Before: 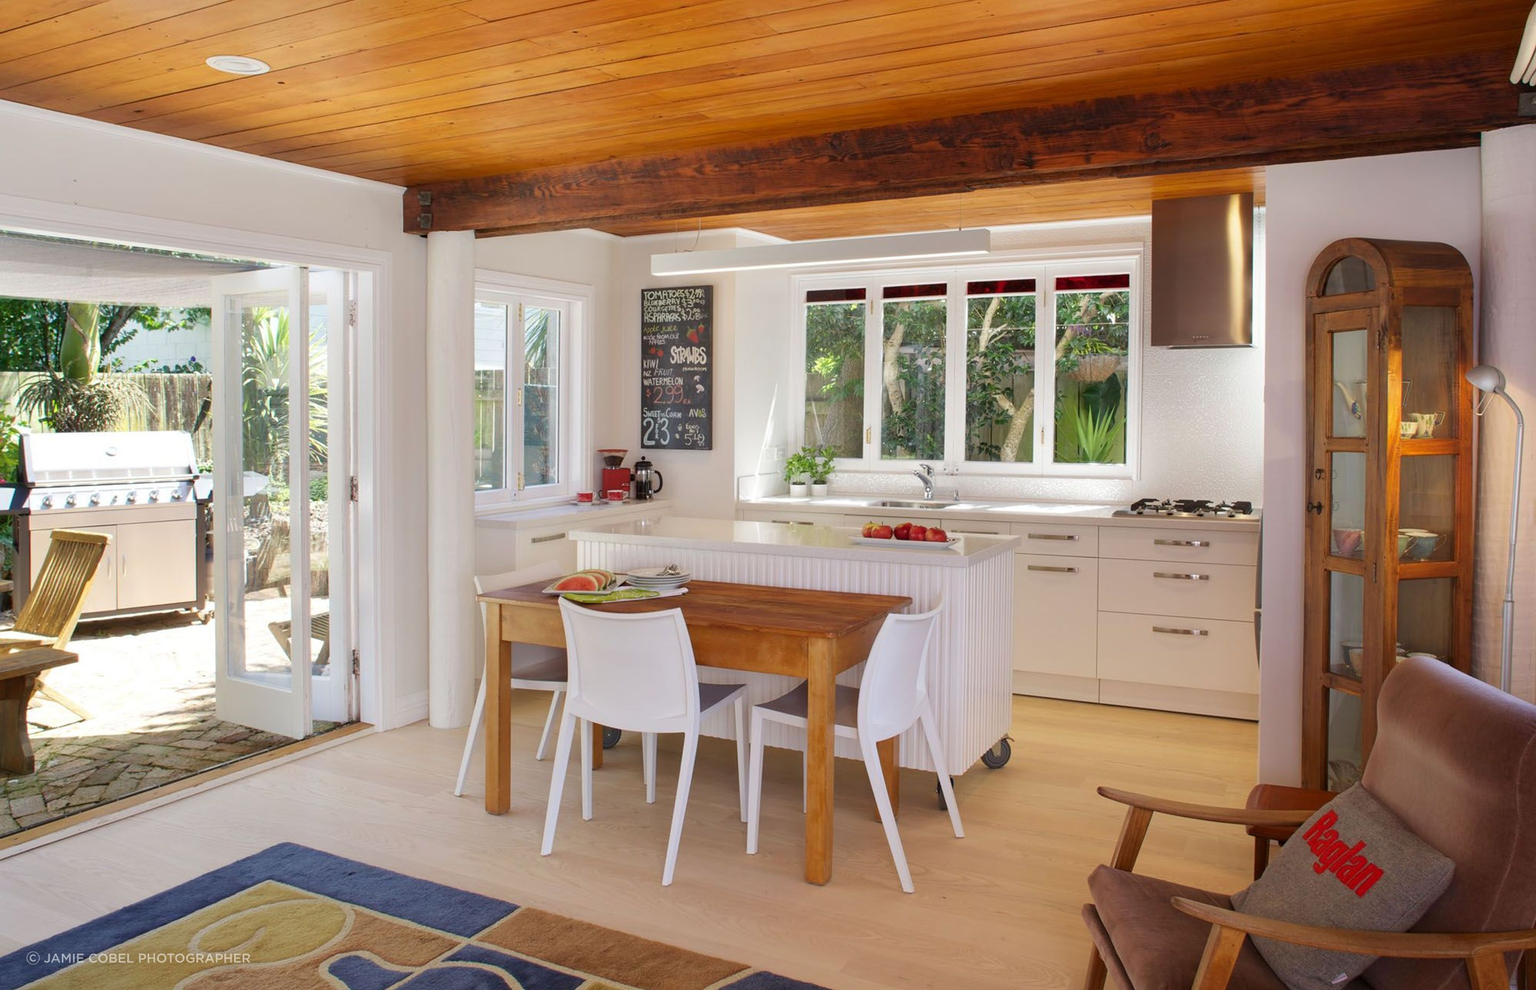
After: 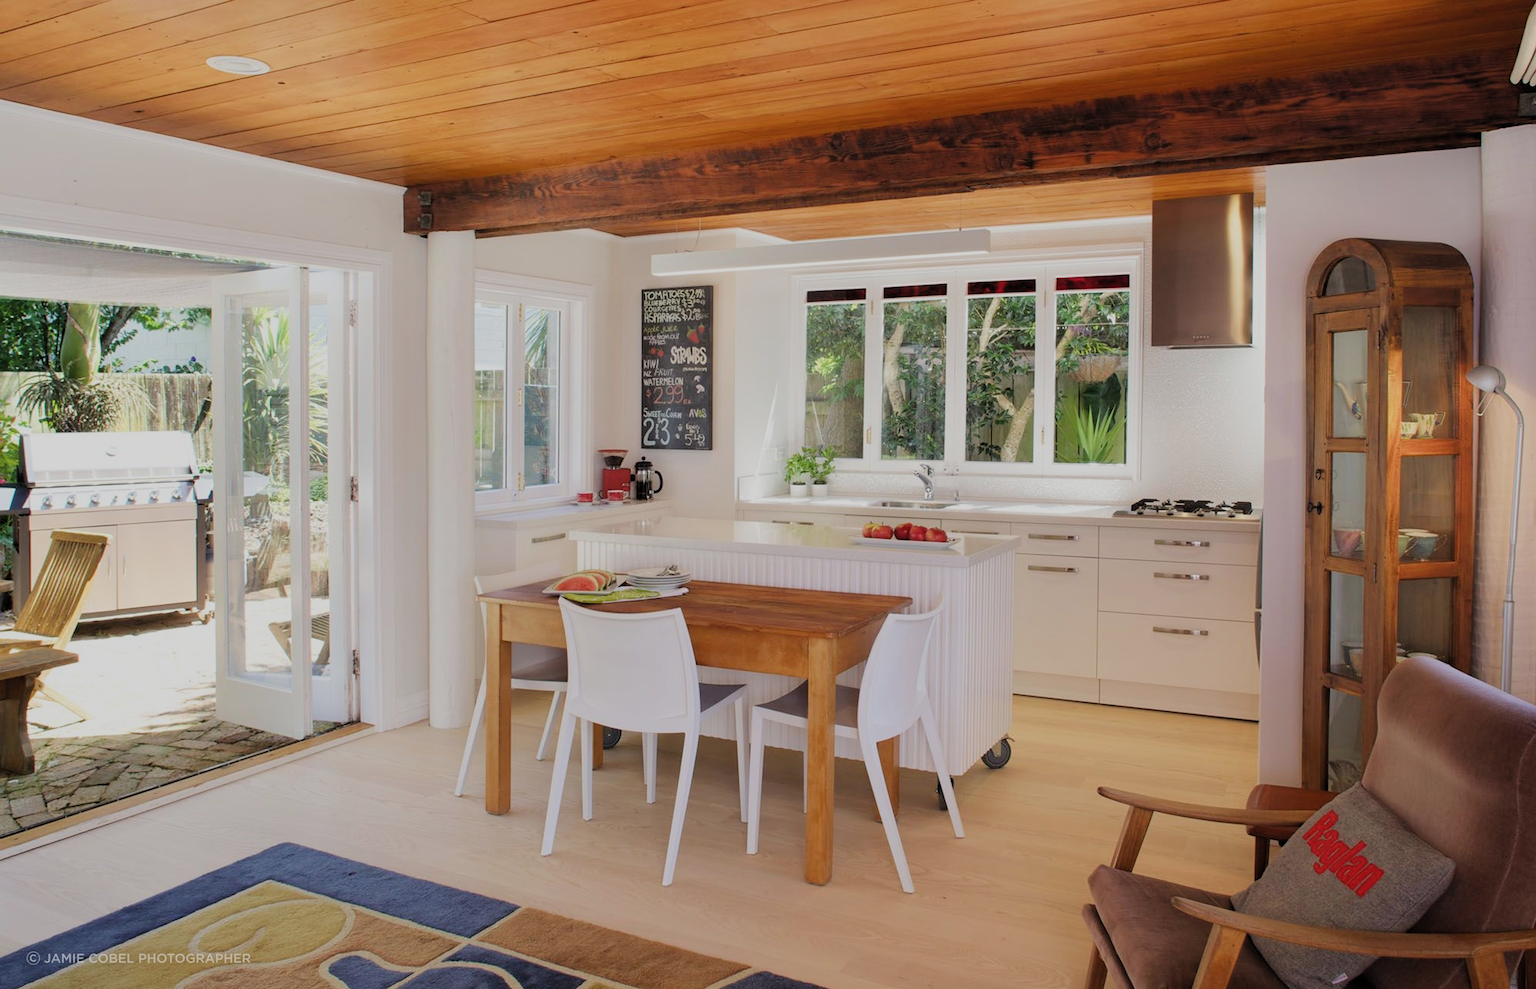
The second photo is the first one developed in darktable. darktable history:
filmic rgb: black relative exposure -7.65 EV, white relative exposure 4.56 EV, hardness 3.61, color science v4 (2020), contrast in shadows soft, contrast in highlights soft
